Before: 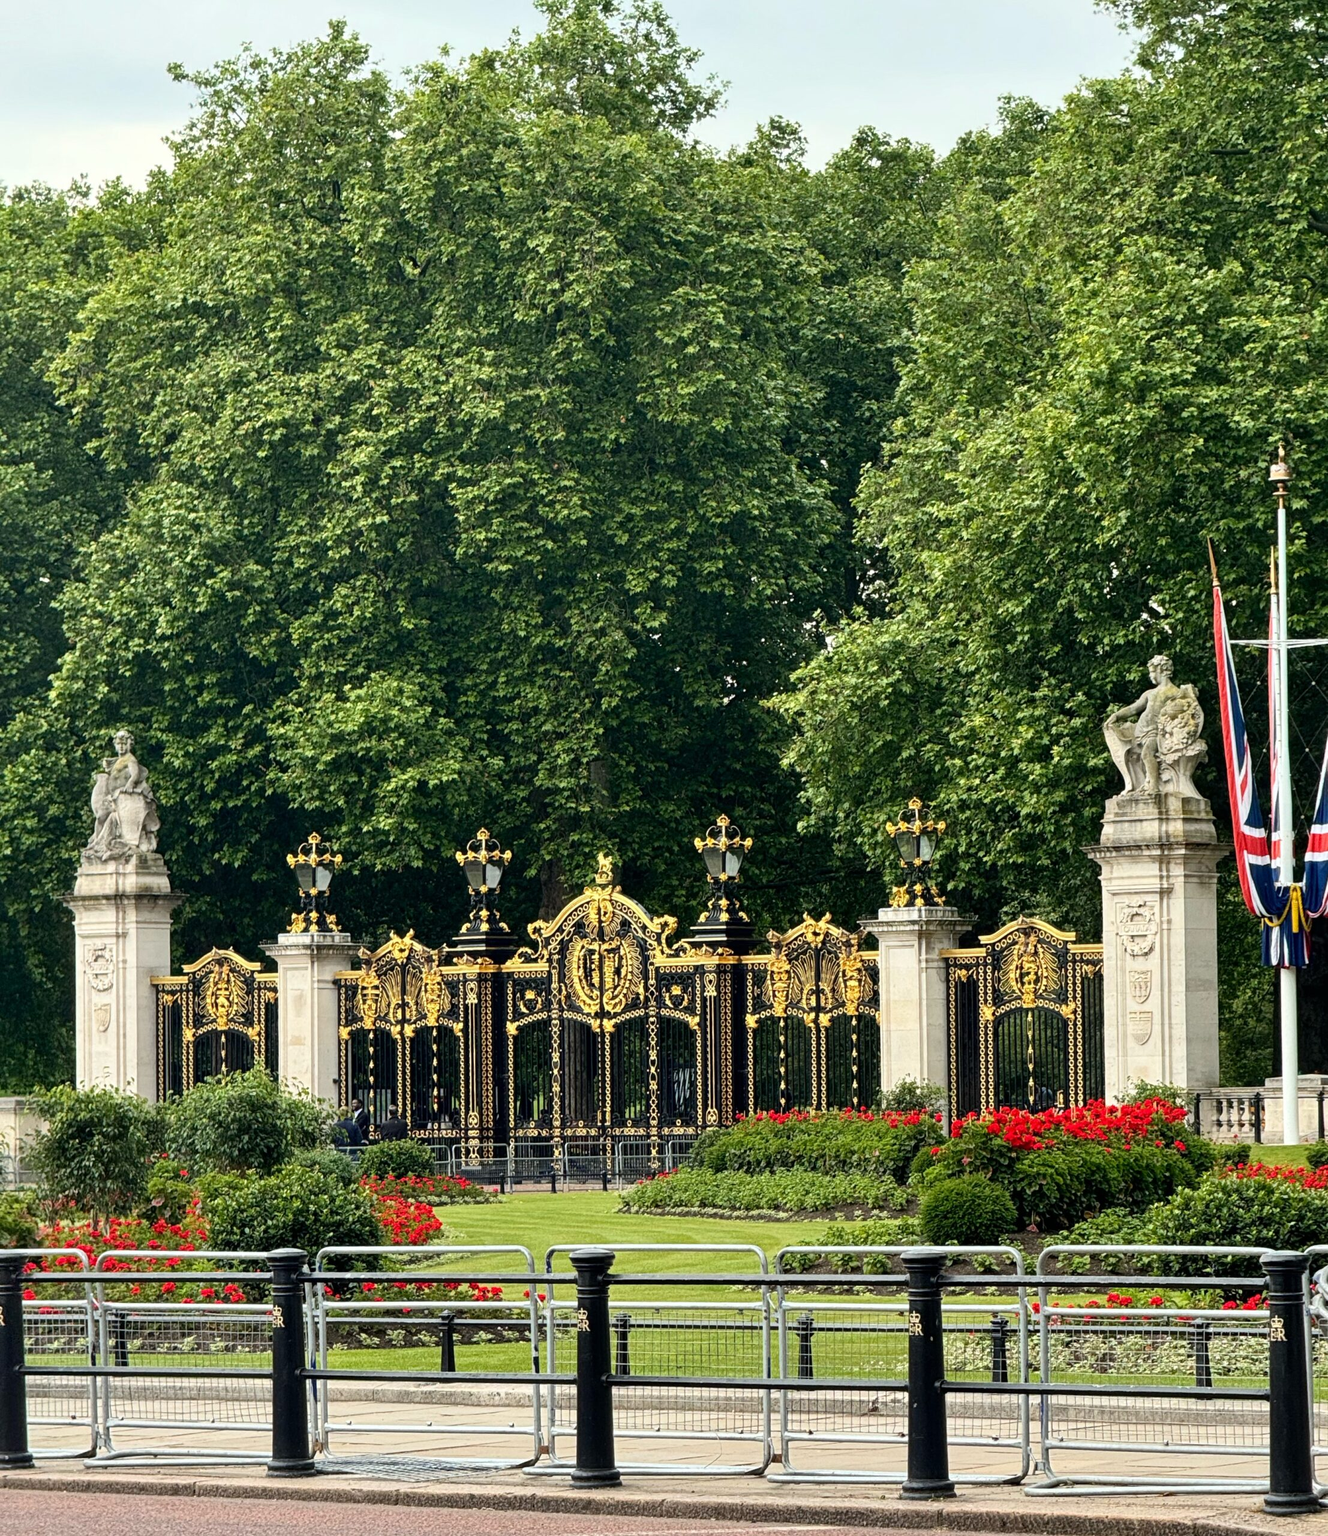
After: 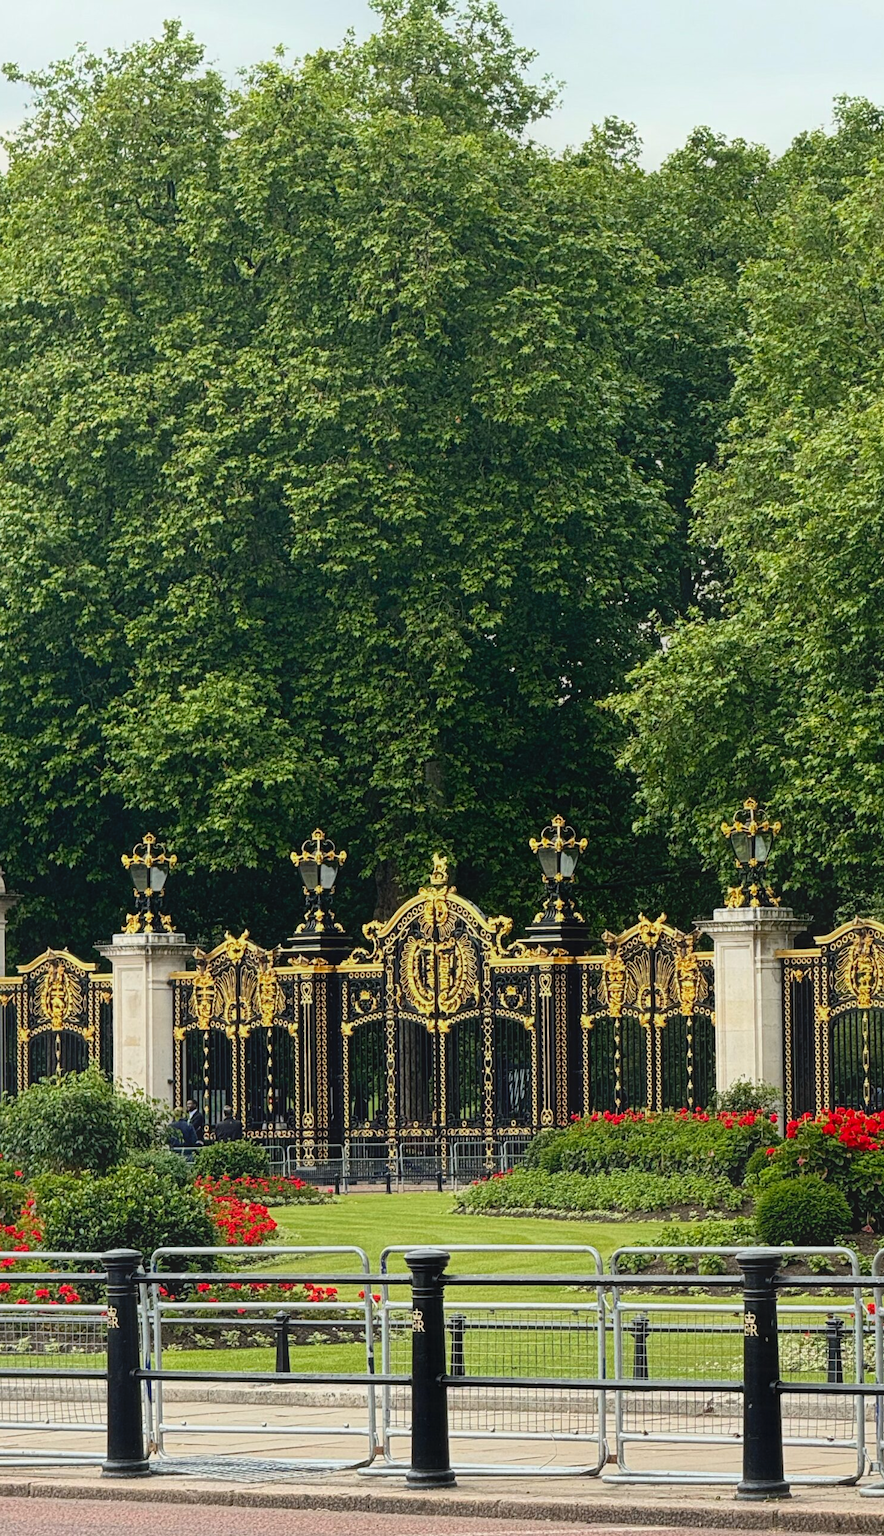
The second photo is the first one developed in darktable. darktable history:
contrast equalizer: y [[0.439, 0.44, 0.442, 0.457, 0.493, 0.498], [0.5 ×6], [0.5 ×6], [0 ×6], [0 ×6]]
crop and rotate: left 12.507%, right 20.938%
